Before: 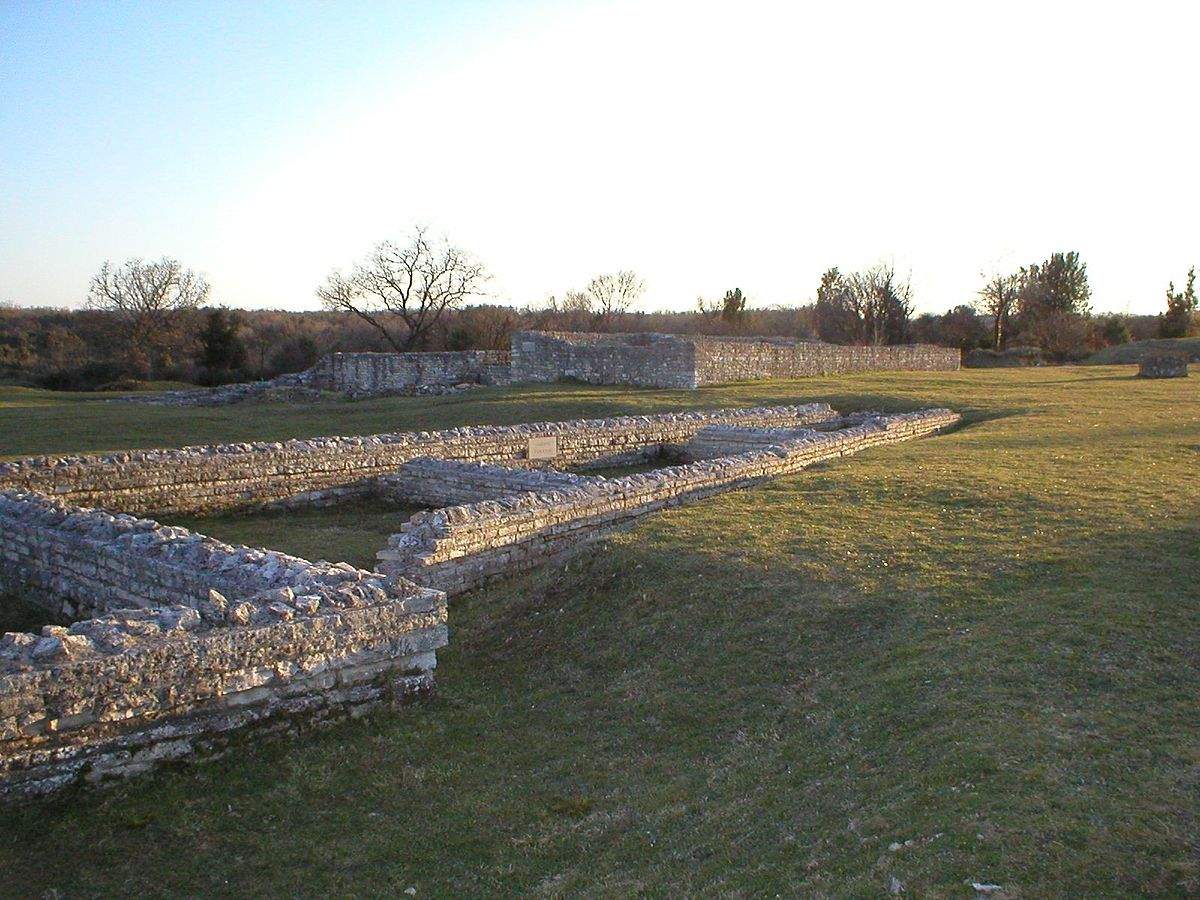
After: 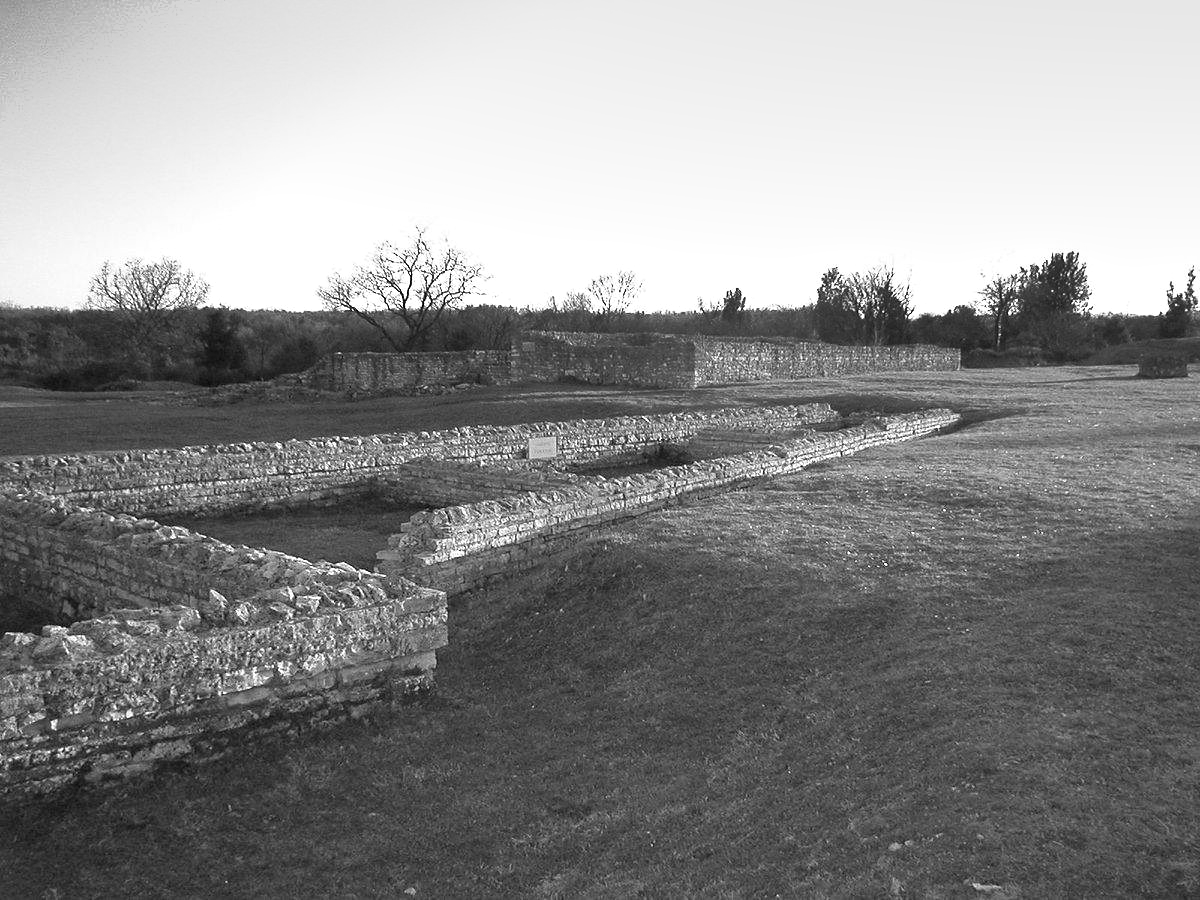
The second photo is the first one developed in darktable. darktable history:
monochrome: a 26.22, b 42.67, size 0.8
shadows and highlights: radius 337.17, shadows 29.01, soften with gaussian
exposure: exposure 0.515 EV, compensate highlight preservation false
